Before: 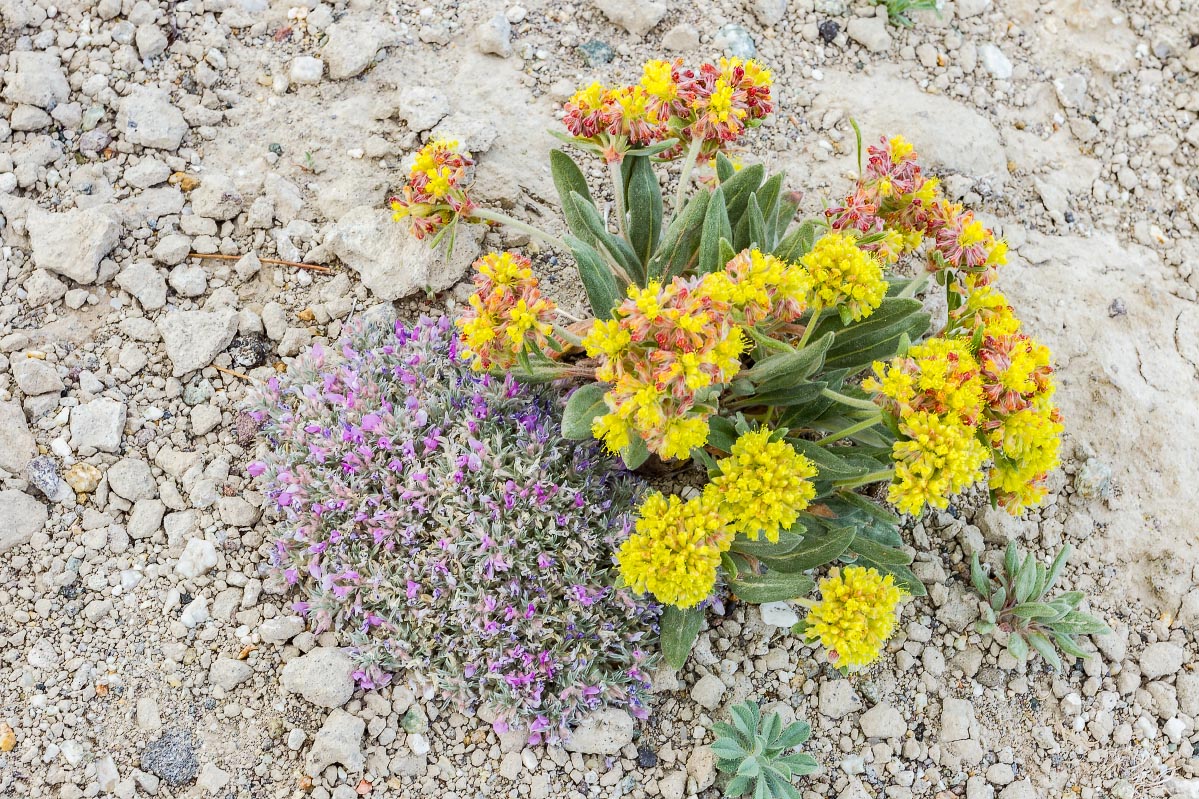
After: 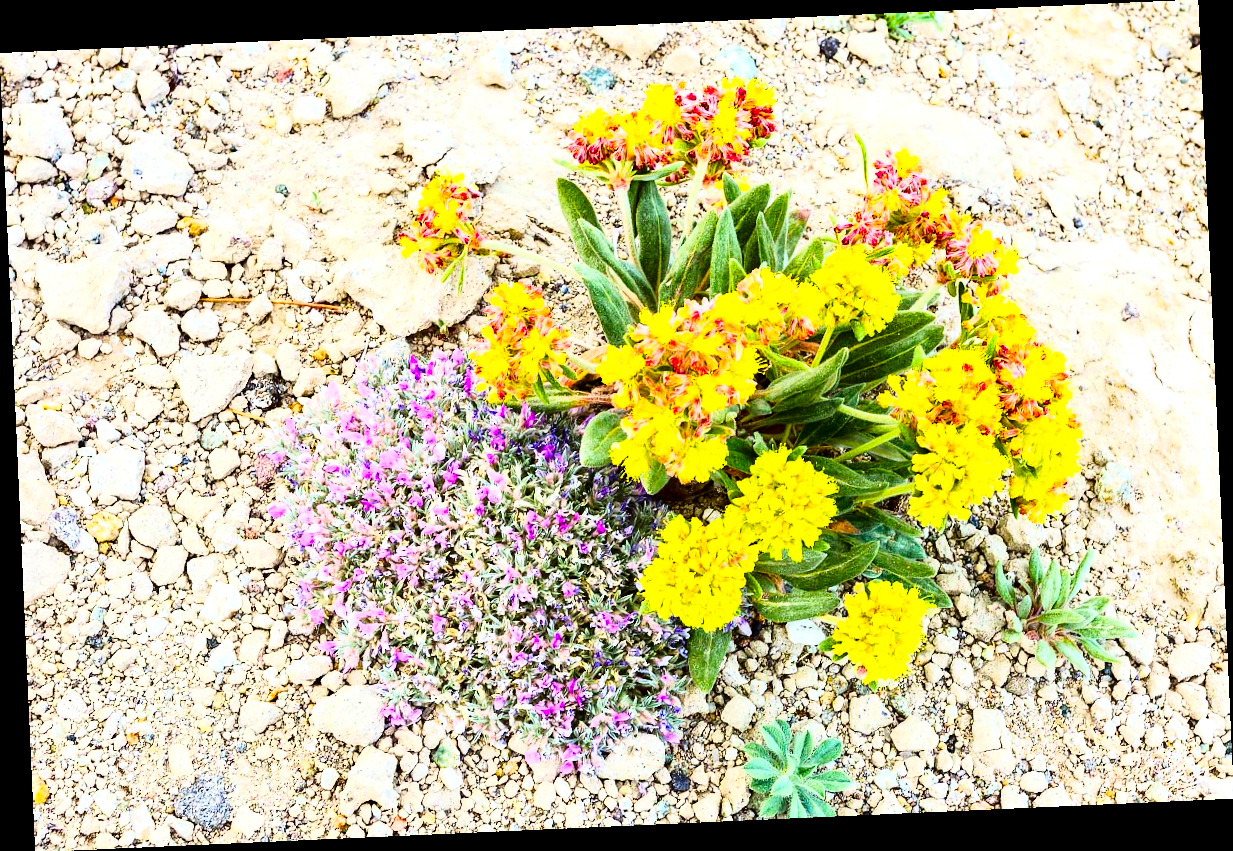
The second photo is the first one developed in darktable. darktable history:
tone equalizer: on, module defaults
base curve: curves: ch0 [(0, 0) (0.028, 0.03) (0.121, 0.232) (0.46, 0.748) (0.859, 0.968) (1, 1)]
color balance rgb: linear chroma grading › global chroma 16.62%, perceptual saturation grading › highlights -8.63%, perceptual saturation grading › mid-tones 18.66%, perceptual saturation grading › shadows 28.49%, perceptual brilliance grading › highlights 14.22%, perceptual brilliance grading › shadows -18.96%, global vibrance 27.71%
contrast brightness saturation: contrast 0.12, brightness -0.12, saturation 0.2
rotate and perspective: rotation -2.56°, automatic cropping off
